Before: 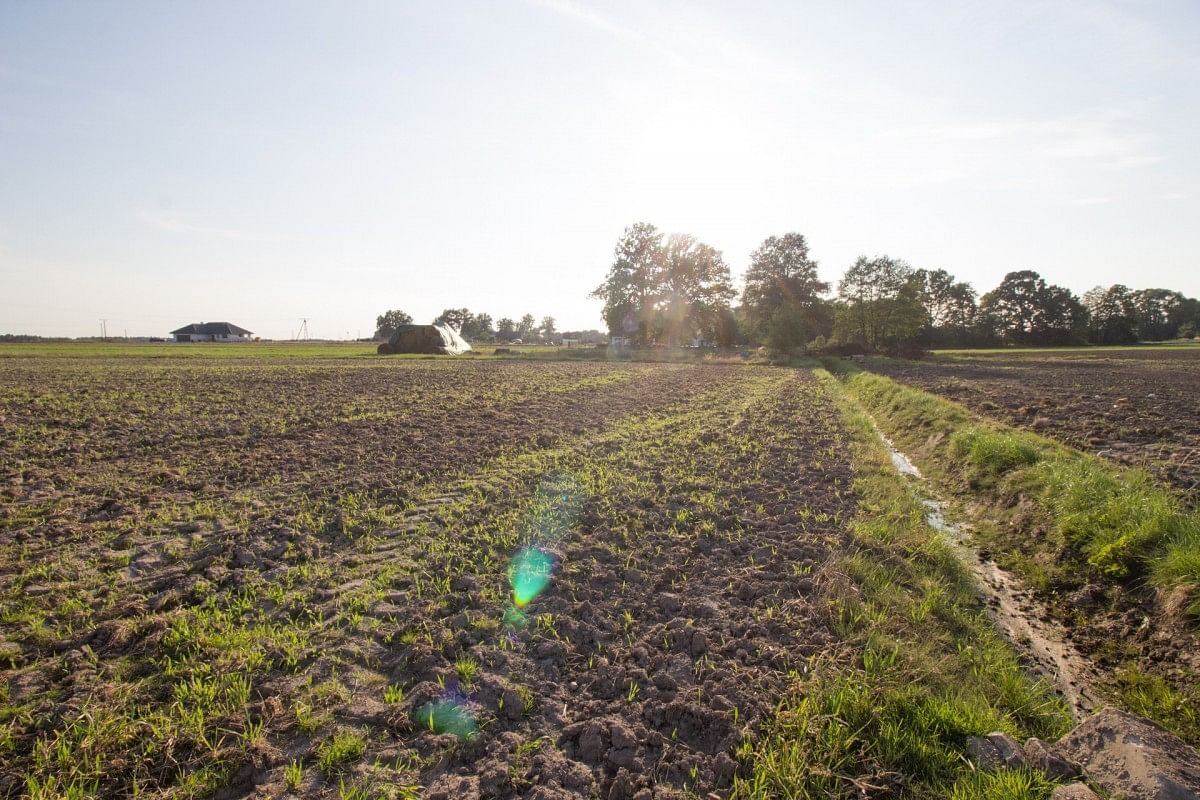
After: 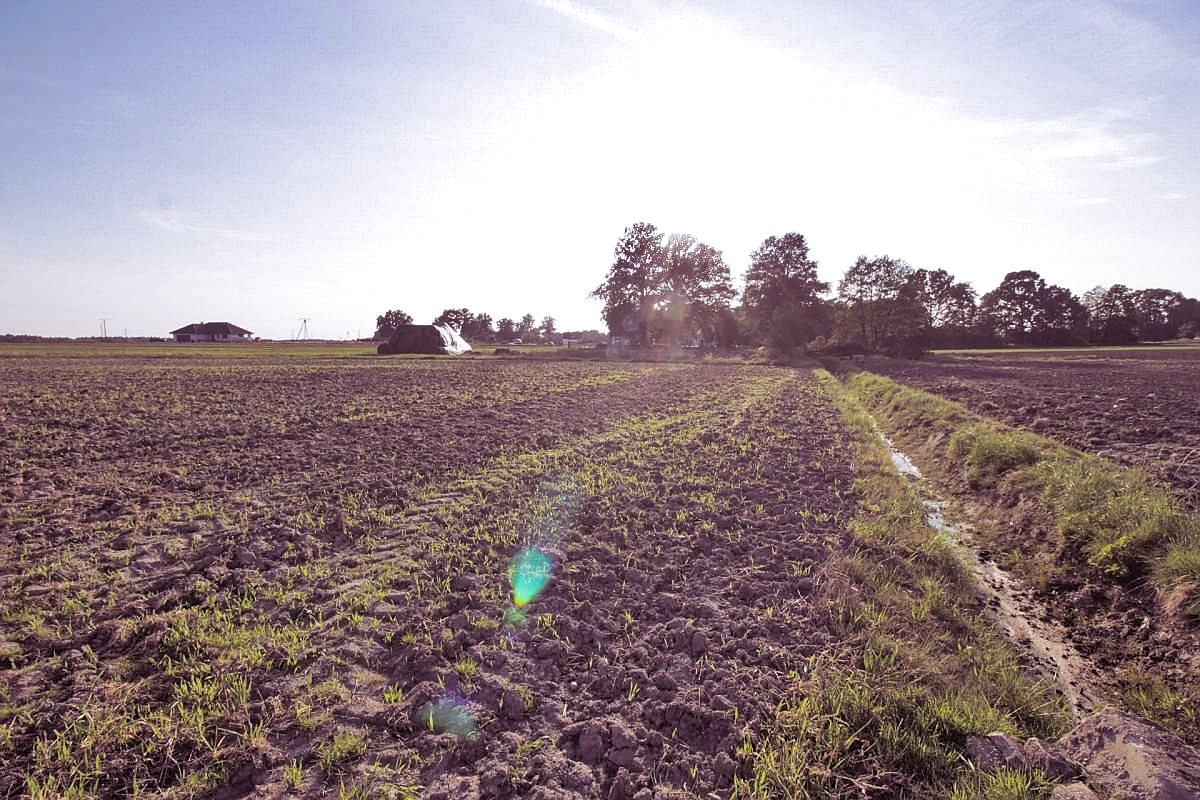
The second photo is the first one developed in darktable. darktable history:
split-toning: shadows › hue 316.8°, shadows › saturation 0.47, highlights › hue 201.6°, highlights › saturation 0, balance -41.97, compress 28.01%
shadows and highlights: shadows 60, highlights -60.23, soften with gaussian
white balance: red 1.004, blue 1.096
sharpen: radius 1
